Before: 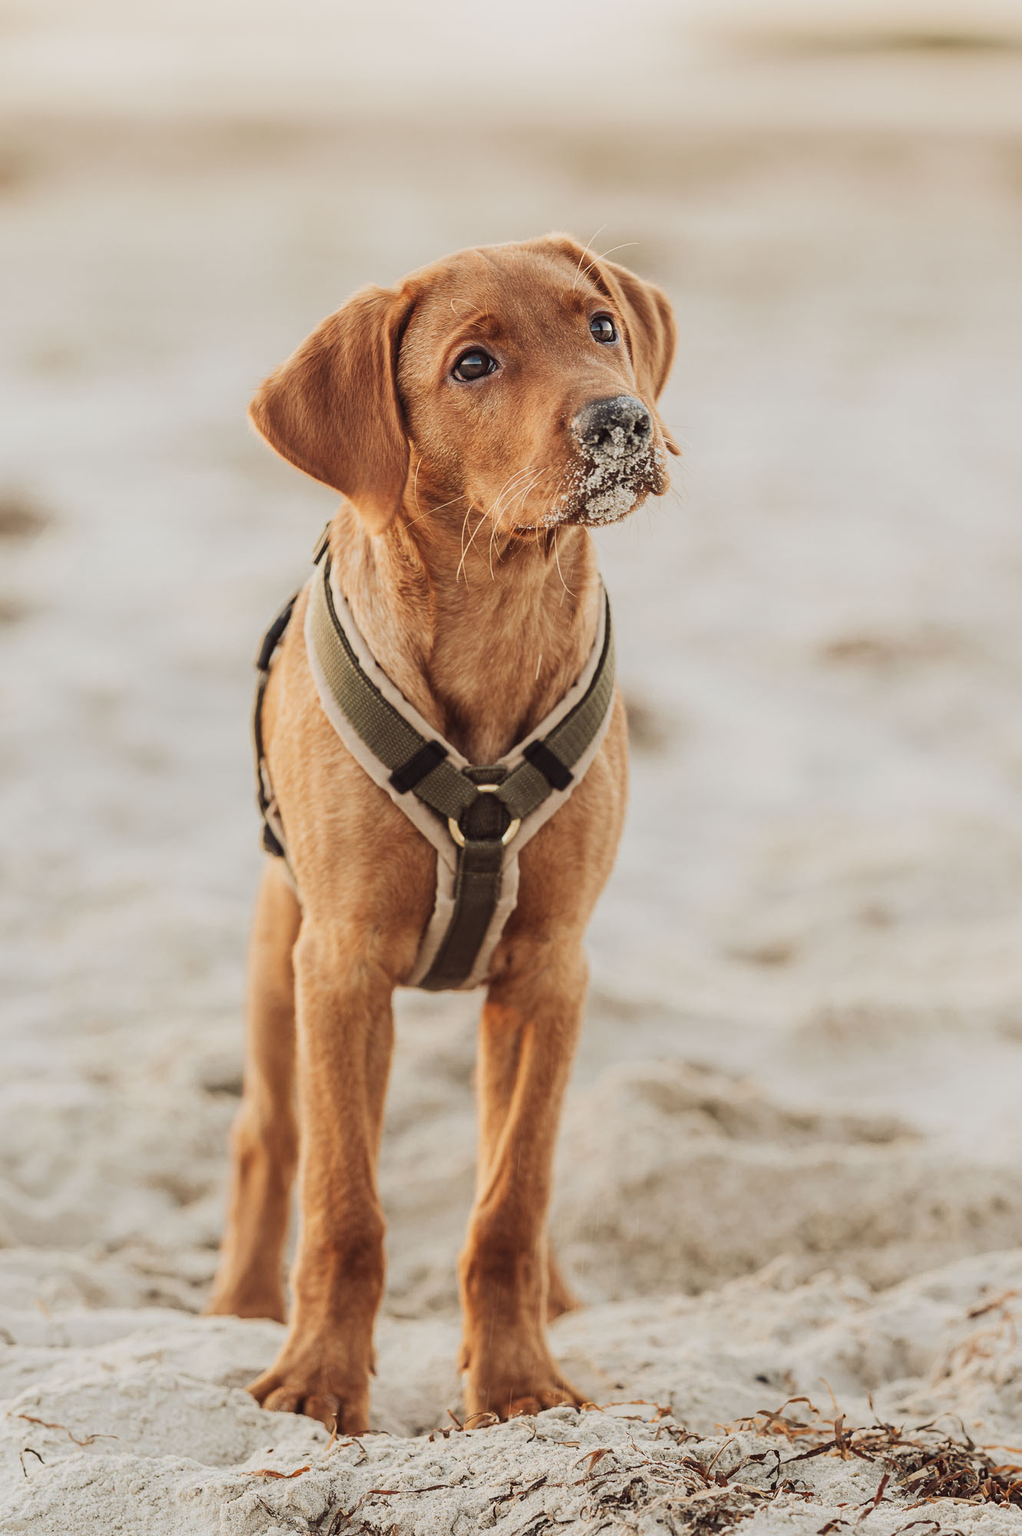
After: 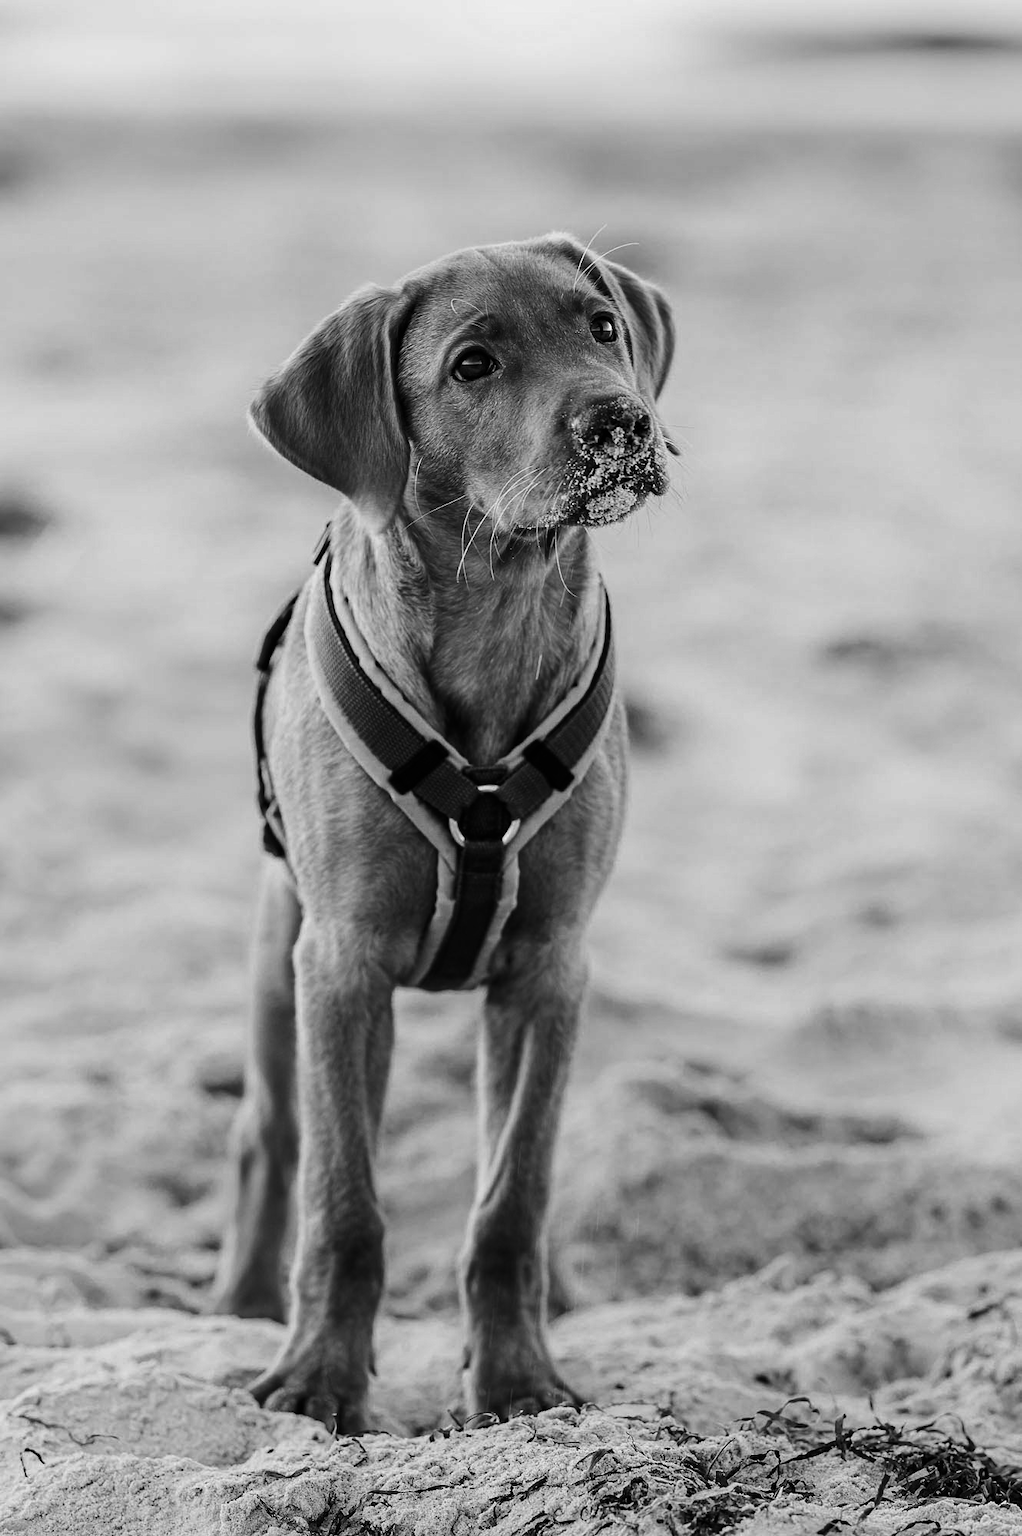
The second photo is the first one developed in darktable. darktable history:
contrast brightness saturation: contrast 0.09, brightness -0.59, saturation 0.17
monochrome: on, module defaults
white balance: red 1.467, blue 0.684
